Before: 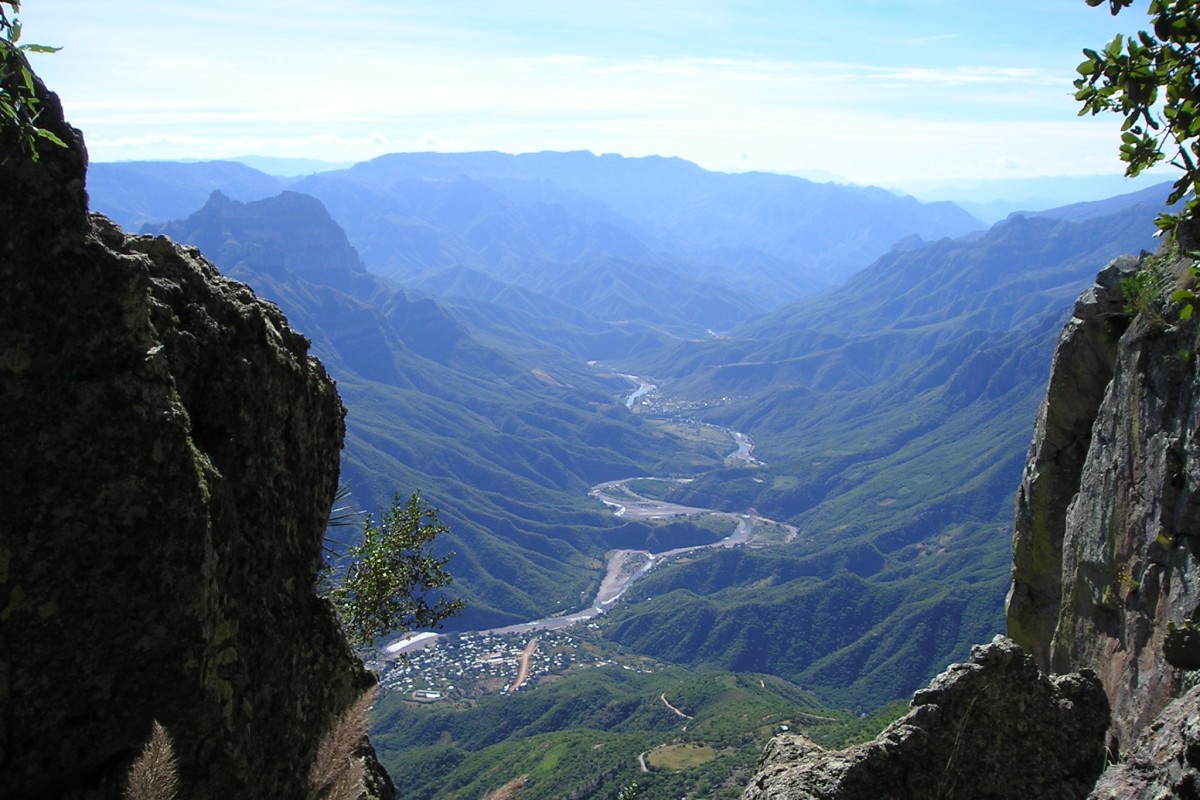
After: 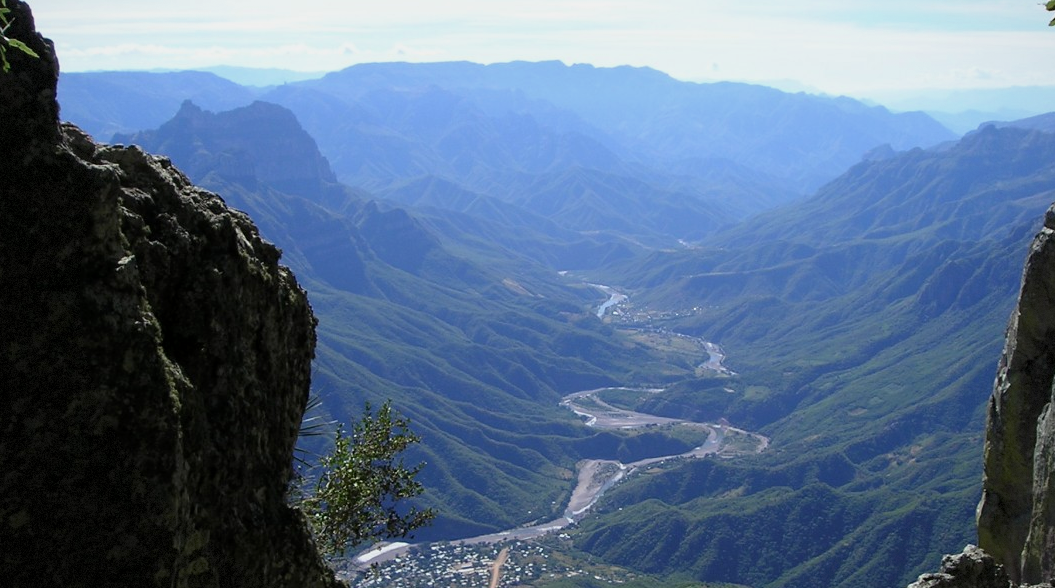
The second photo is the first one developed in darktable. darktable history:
vignetting: fall-off start 85%, fall-off radius 80%, brightness -0.182, saturation -0.3, width/height ratio 1.219, dithering 8-bit output, unbound false
exposure: black level correction 0.001, exposure -0.2 EV, compensate highlight preservation false
crop and rotate: left 2.425%, top 11.305%, right 9.6%, bottom 15.08%
